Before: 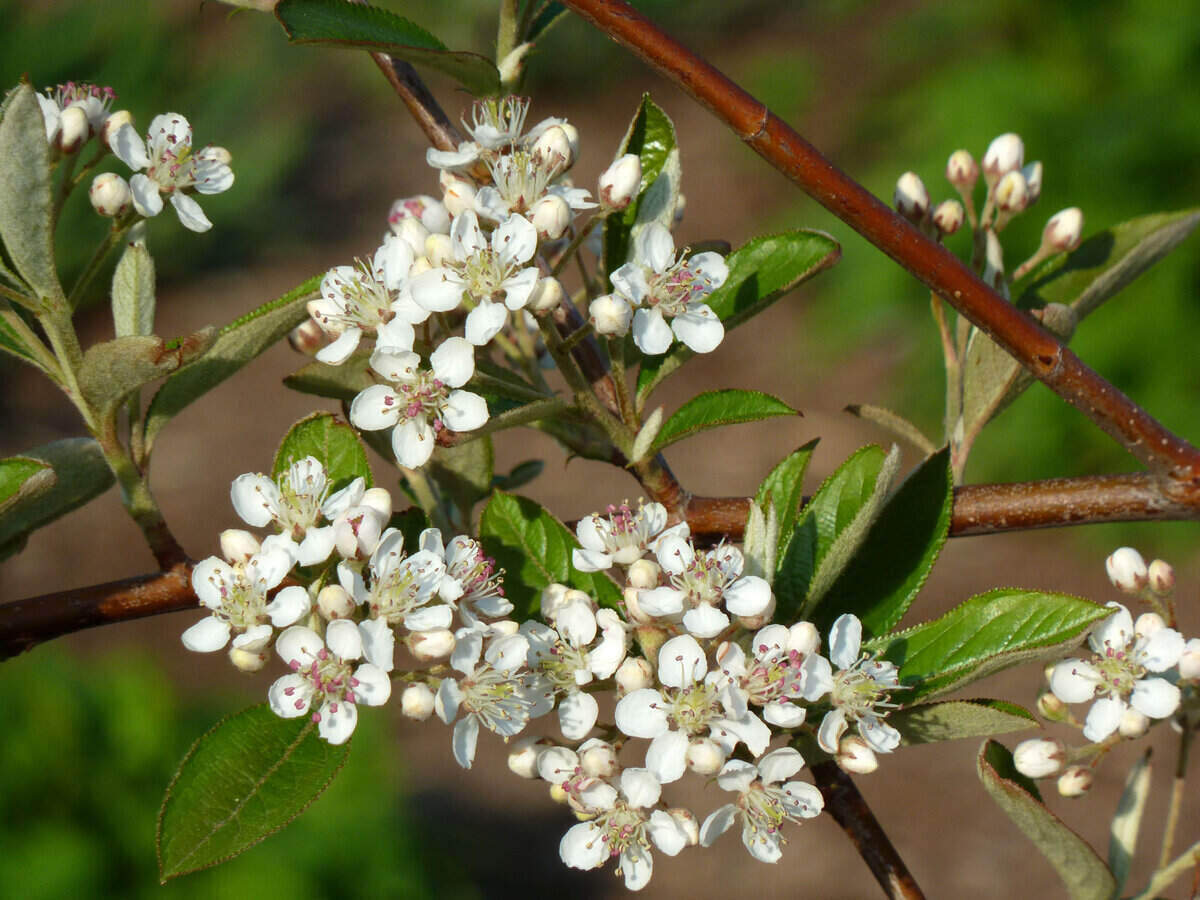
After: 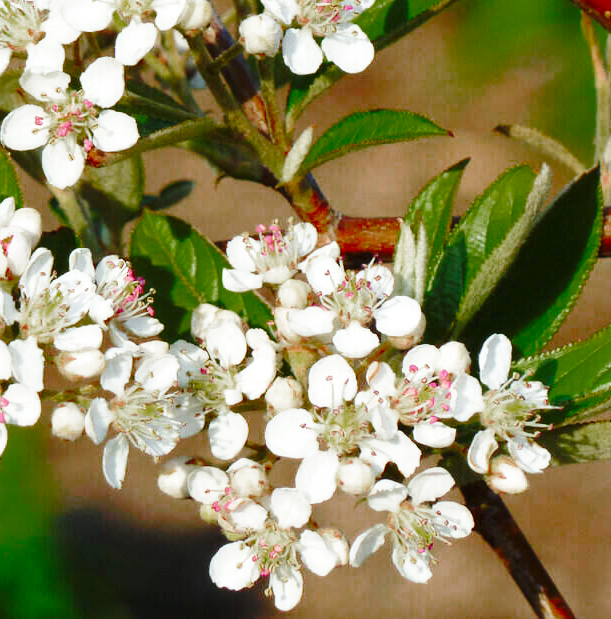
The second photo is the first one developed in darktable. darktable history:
base curve: curves: ch0 [(0, 0) (0.032, 0.037) (0.105, 0.228) (0.435, 0.76) (0.856, 0.983) (1, 1)], preserve colors none
color zones: curves: ch0 [(0, 0.48) (0.209, 0.398) (0.305, 0.332) (0.429, 0.493) (0.571, 0.5) (0.714, 0.5) (0.857, 0.5) (1, 0.48)]; ch1 [(0, 0.633) (0.143, 0.586) (0.286, 0.489) (0.429, 0.448) (0.571, 0.31) (0.714, 0.335) (0.857, 0.492) (1, 0.633)]; ch2 [(0, 0.448) (0.143, 0.498) (0.286, 0.5) (0.429, 0.5) (0.571, 0.5) (0.714, 0.5) (0.857, 0.5) (1, 0.448)]
crop and rotate: left 29.237%, top 31.152%, right 19.807%
